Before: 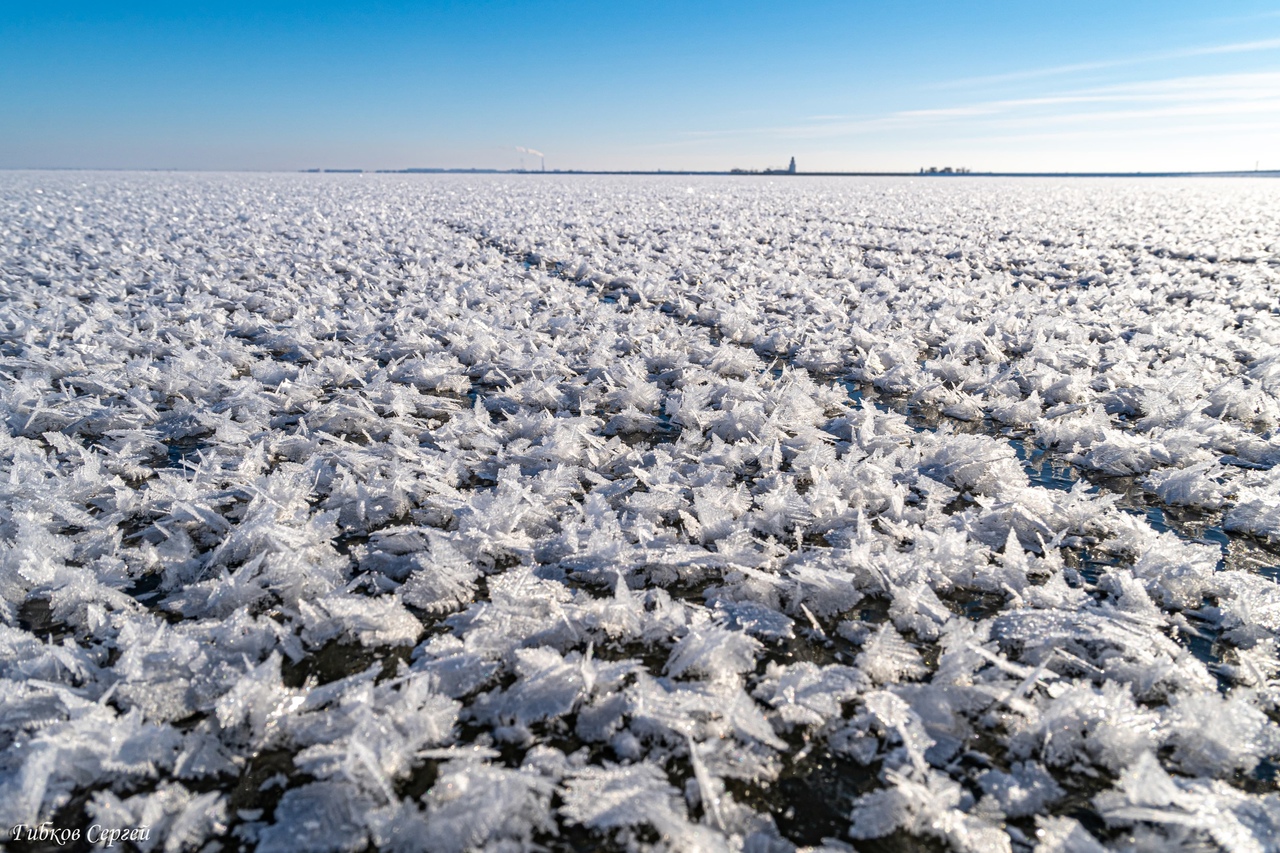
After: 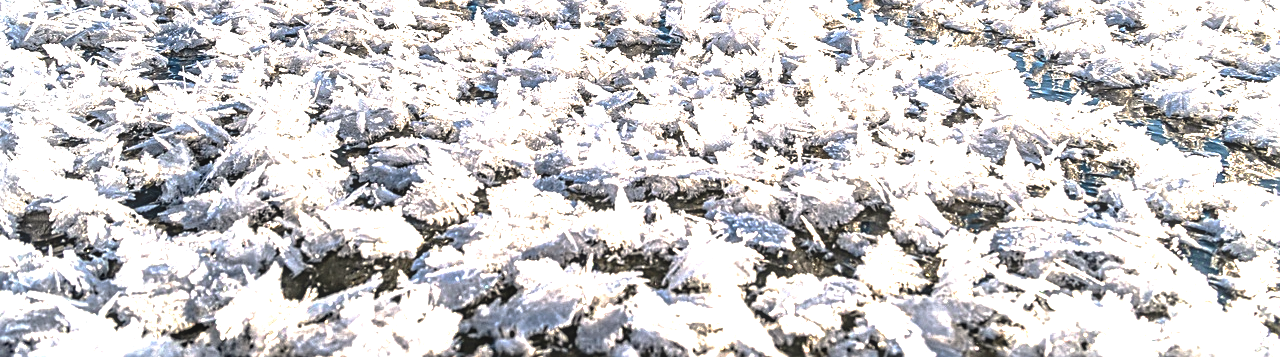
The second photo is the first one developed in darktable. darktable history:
crop: top 45.551%, bottom 12.262%
local contrast: detail 130%
white balance: red 1.045, blue 0.932
base curve: curves: ch0 [(0, 0) (0.595, 0.418) (1, 1)], preserve colors none
sharpen: on, module defaults
tone equalizer: -8 EV -0.417 EV, -7 EV -0.389 EV, -6 EV -0.333 EV, -5 EV -0.222 EV, -3 EV 0.222 EV, -2 EV 0.333 EV, -1 EV 0.389 EV, +0 EV 0.417 EV, edges refinement/feathering 500, mask exposure compensation -1.57 EV, preserve details no
exposure: black level correction 0, exposure 1.3 EV, compensate exposure bias true, compensate highlight preservation false
